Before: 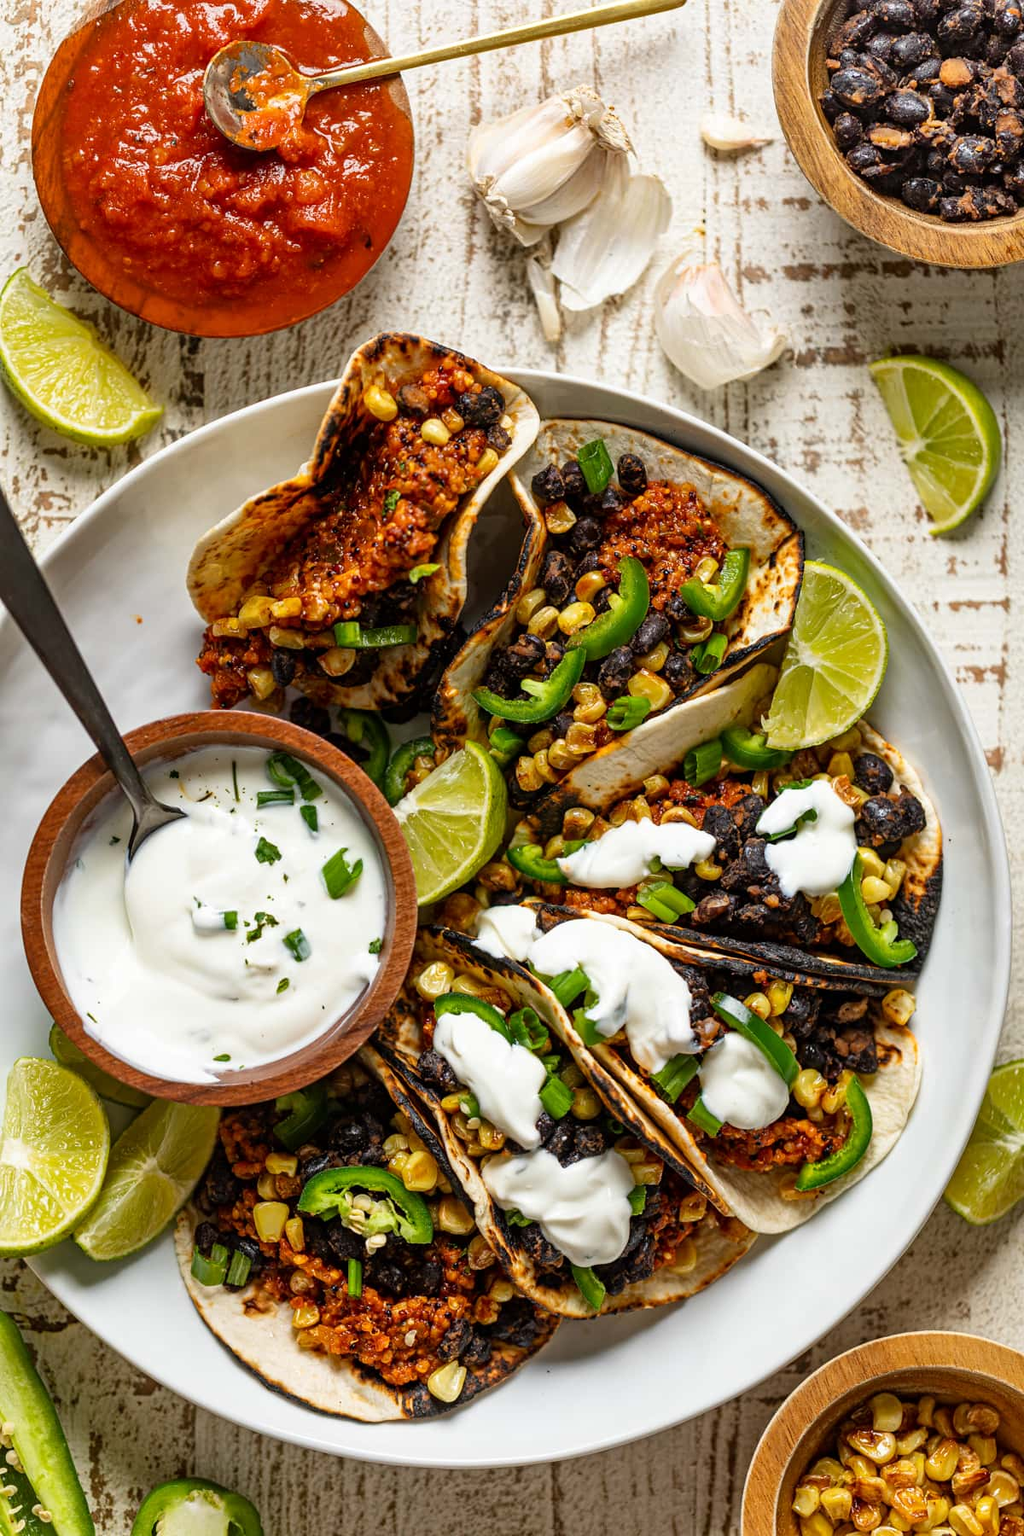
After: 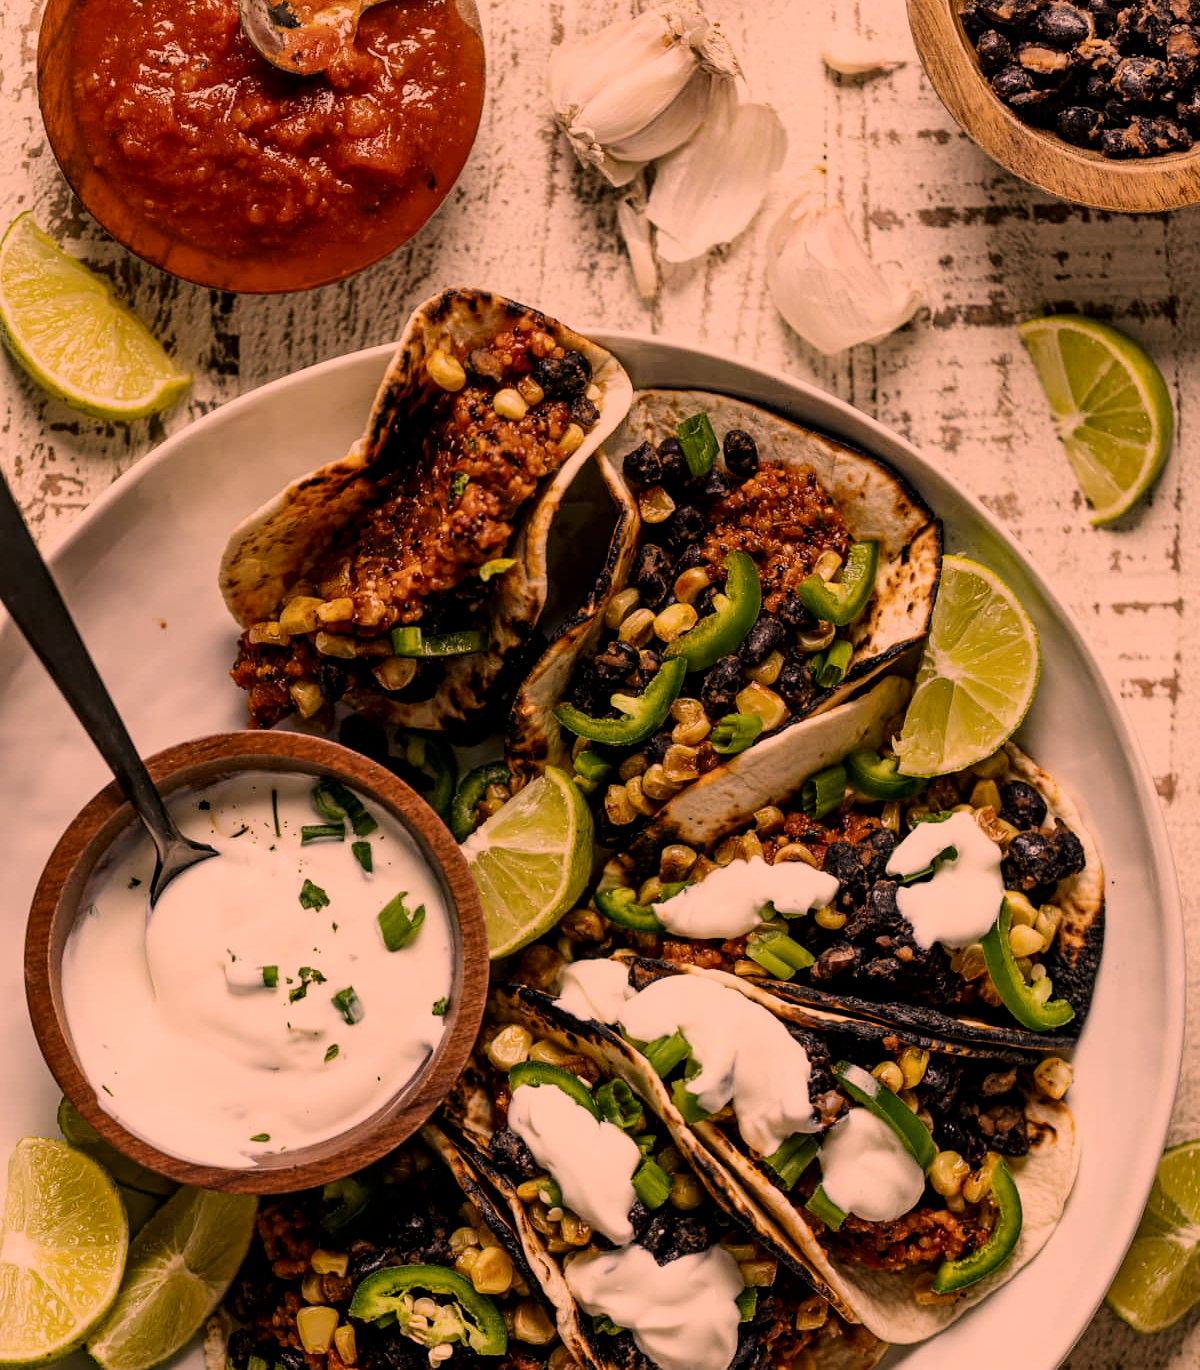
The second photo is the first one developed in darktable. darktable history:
contrast brightness saturation: contrast 0.068, brightness -0.133, saturation 0.053
filmic rgb: black relative exposure -7.65 EV, white relative exposure 4.56 EV, hardness 3.61
crop: top 5.721%, bottom 18.132%
color correction: highlights a* 39.99, highlights b* 39.69, saturation 0.686
shadows and highlights: shadows -12.62, white point adjustment 4.03, highlights 27.32
